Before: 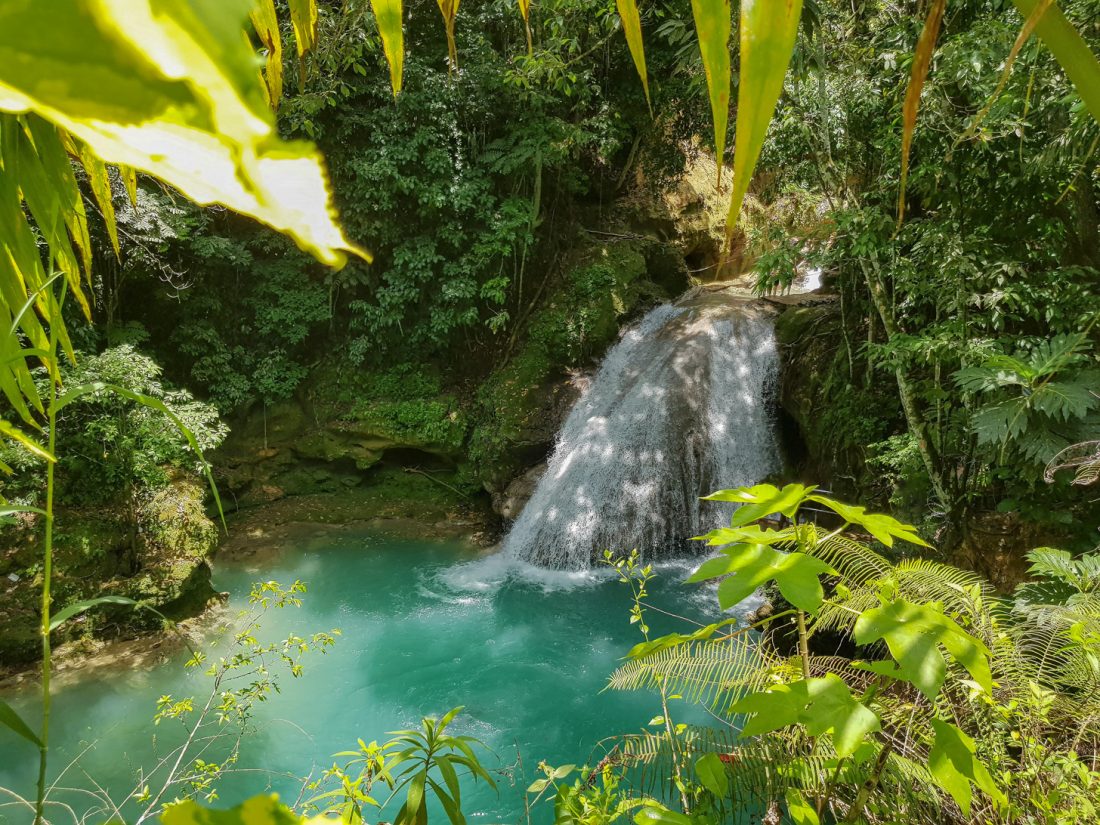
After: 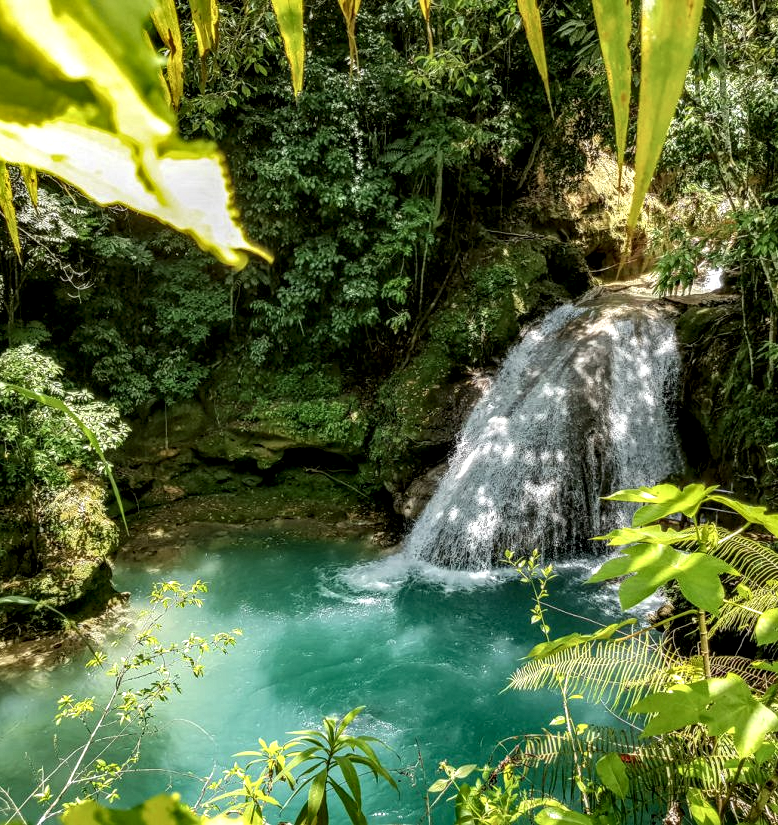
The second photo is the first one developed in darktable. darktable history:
local contrast: highlights 19%, detail 186%
crop and rotate: left 9.061%, right 20.142%
